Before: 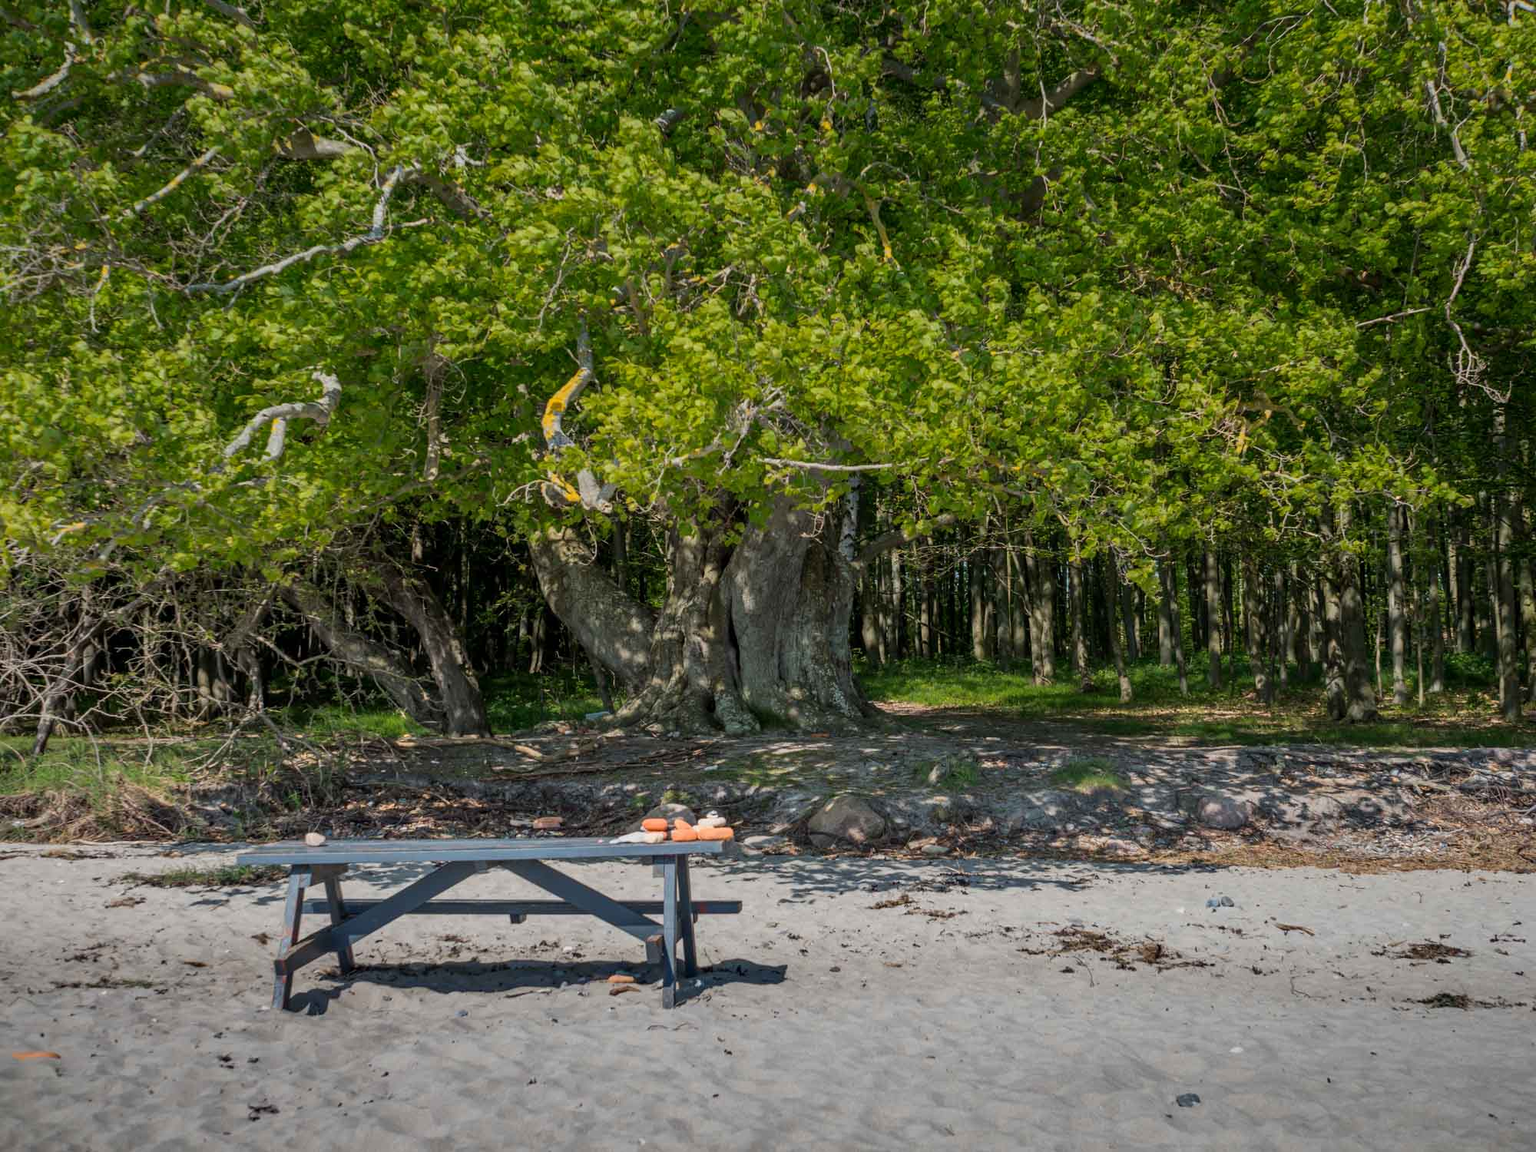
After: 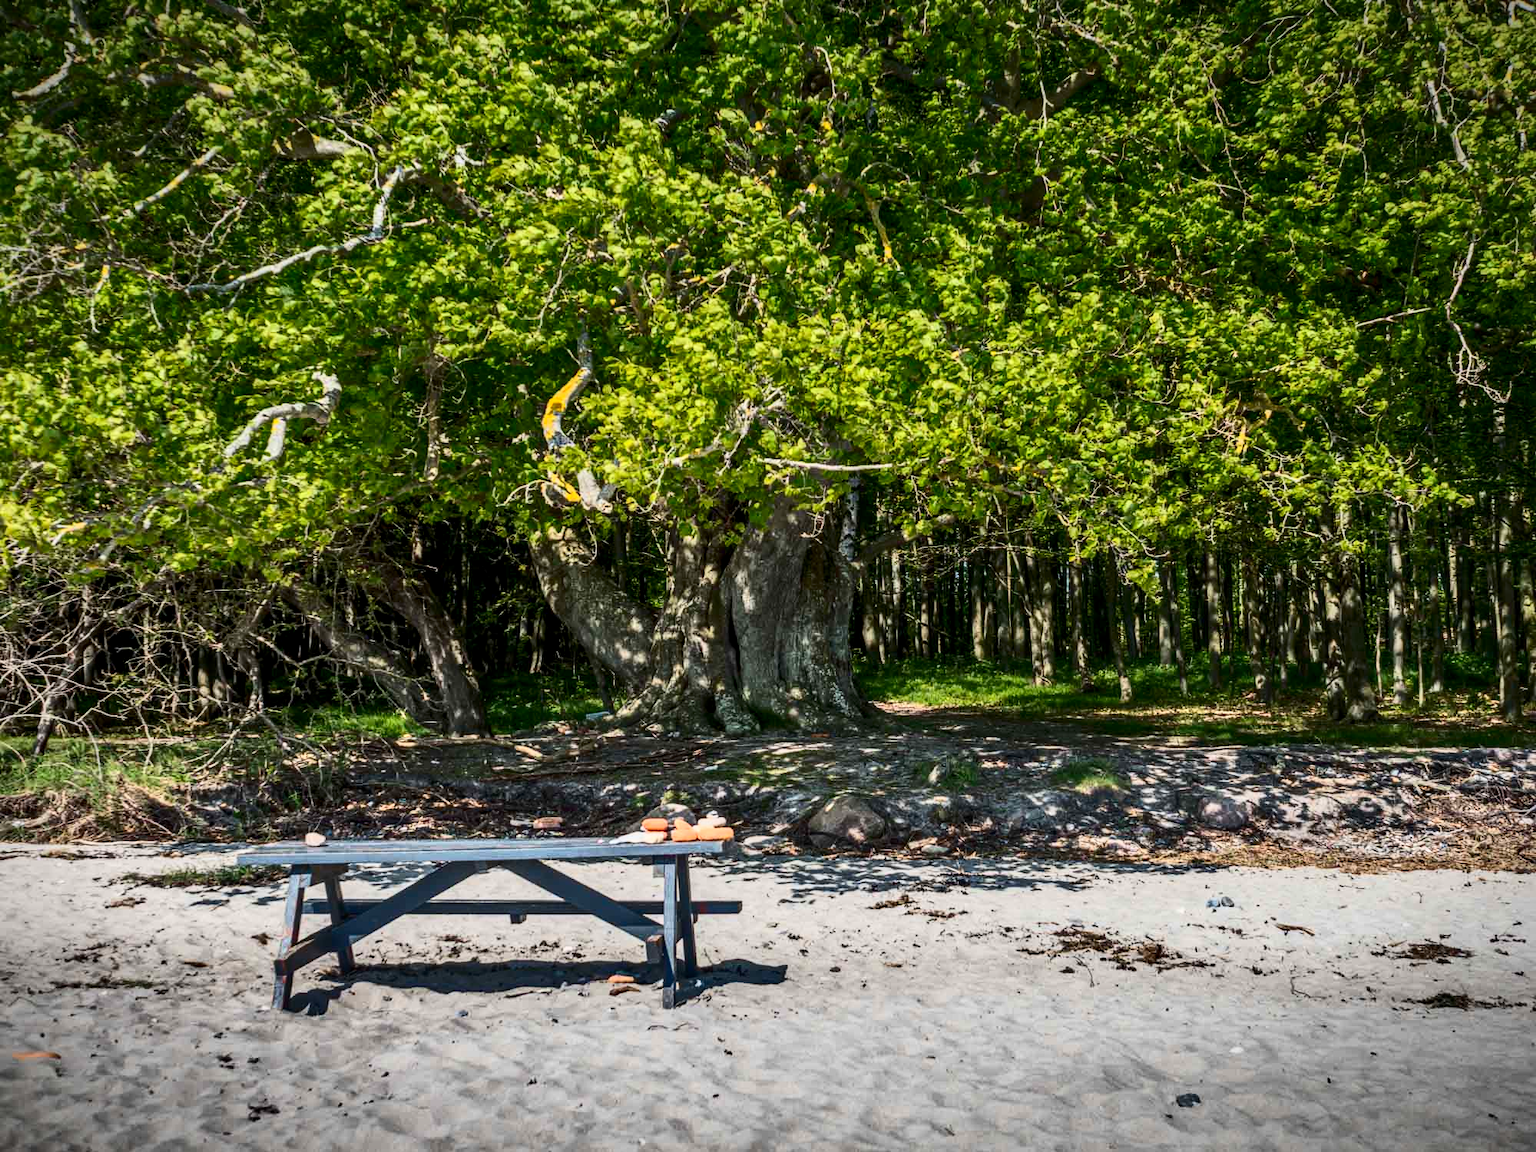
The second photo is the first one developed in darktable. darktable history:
local contrast: on, module defaults
vignetting: fall-off start 100.8%, brightness -0.587, saturation -0.129, width/height ratio 1.324, unbound false
contrast brightness saturation: contrast 0.415, brightness 0.114, saturation 0.212
shadows and highlights: shadows 31.95, highlights -32.09, soften with gaussian
